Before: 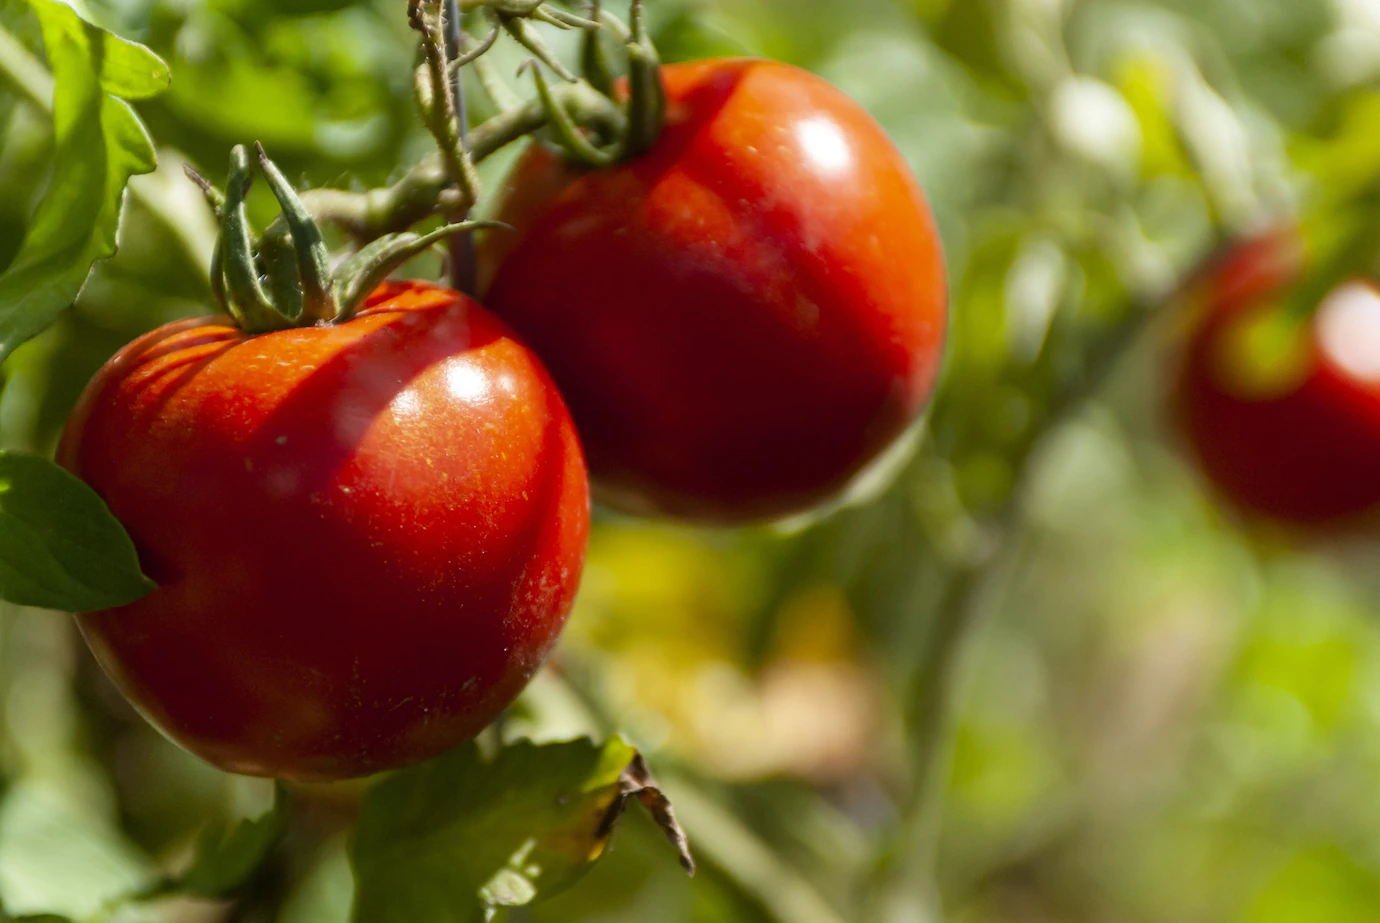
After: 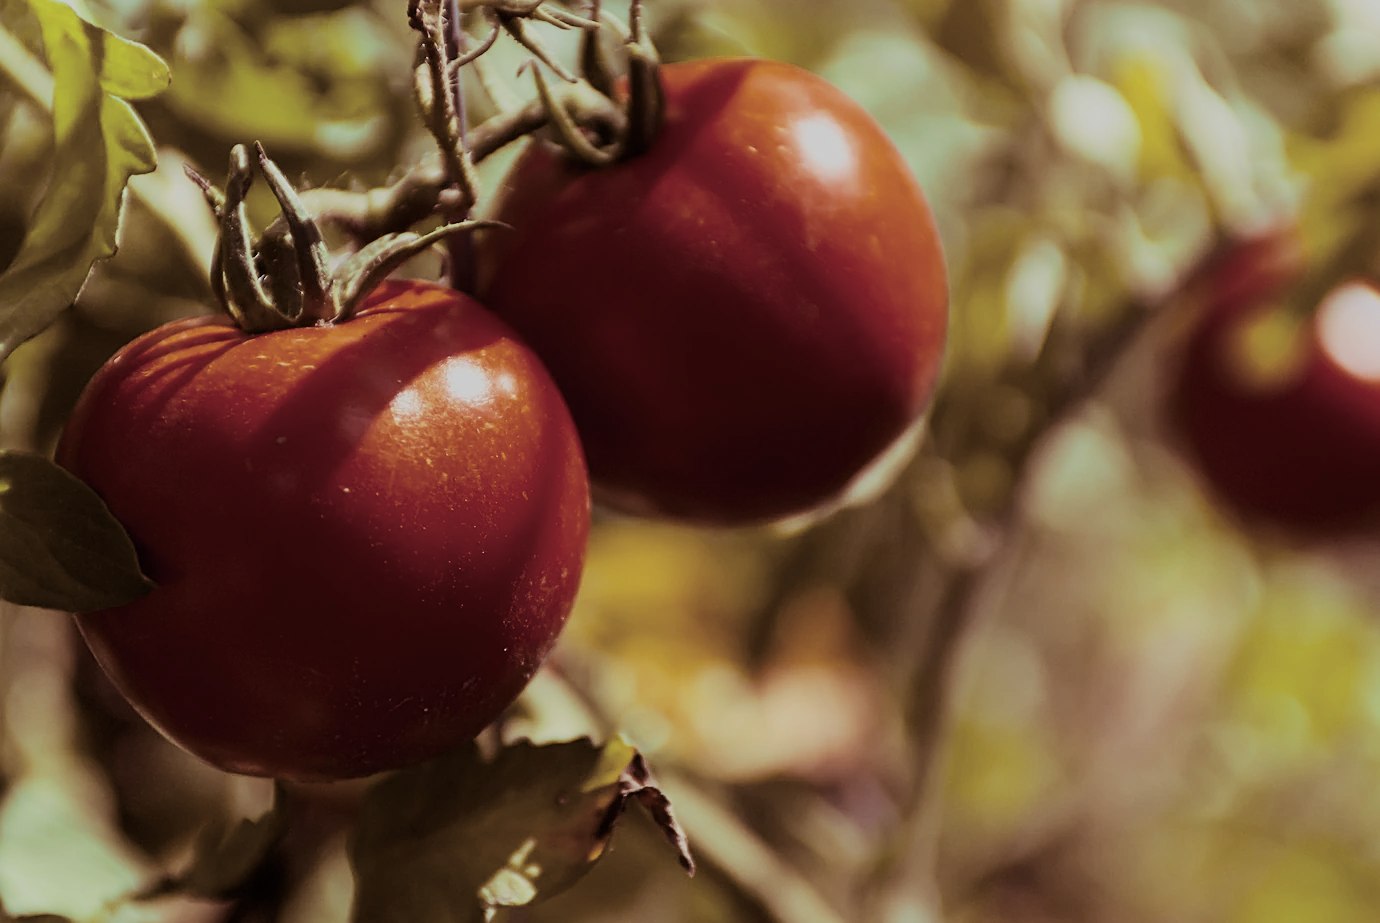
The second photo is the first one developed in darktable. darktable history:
contrast brightness saturation: contrast 0.25, saturation -0.31
filmic rgb: white relative exposure 8 EV, threshold 3 EV, hardness 2.44, latitude 10.07%, contrast 0.72, highlights saturation mix 10%, shadows ↔ highlights balance 1.38%, color science v4 (2020), enable highlight reconstruction true
split-toning: on, module defaults
sharpen: on, module defaults
